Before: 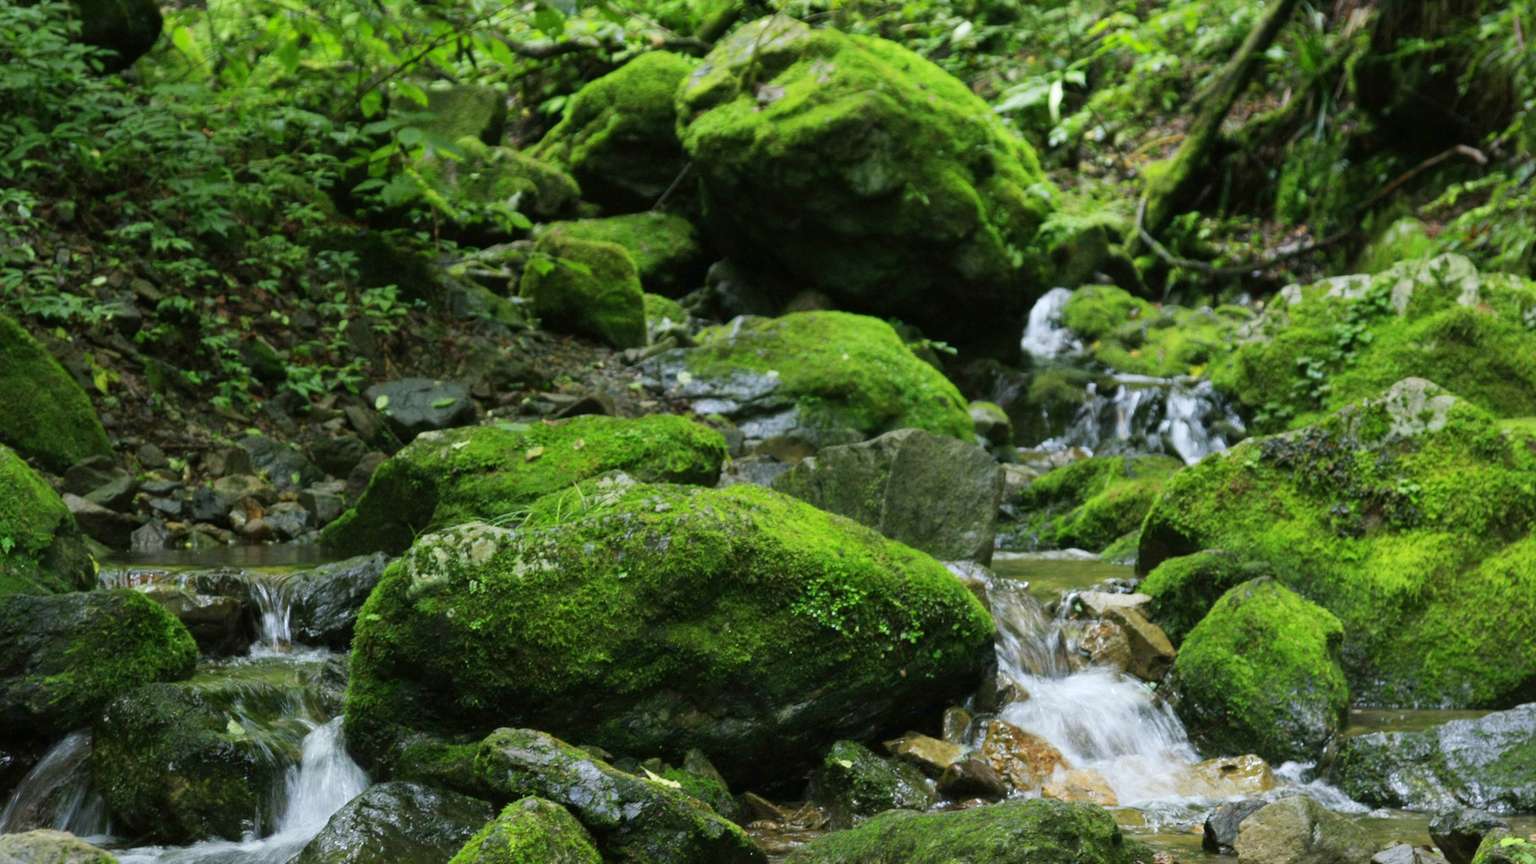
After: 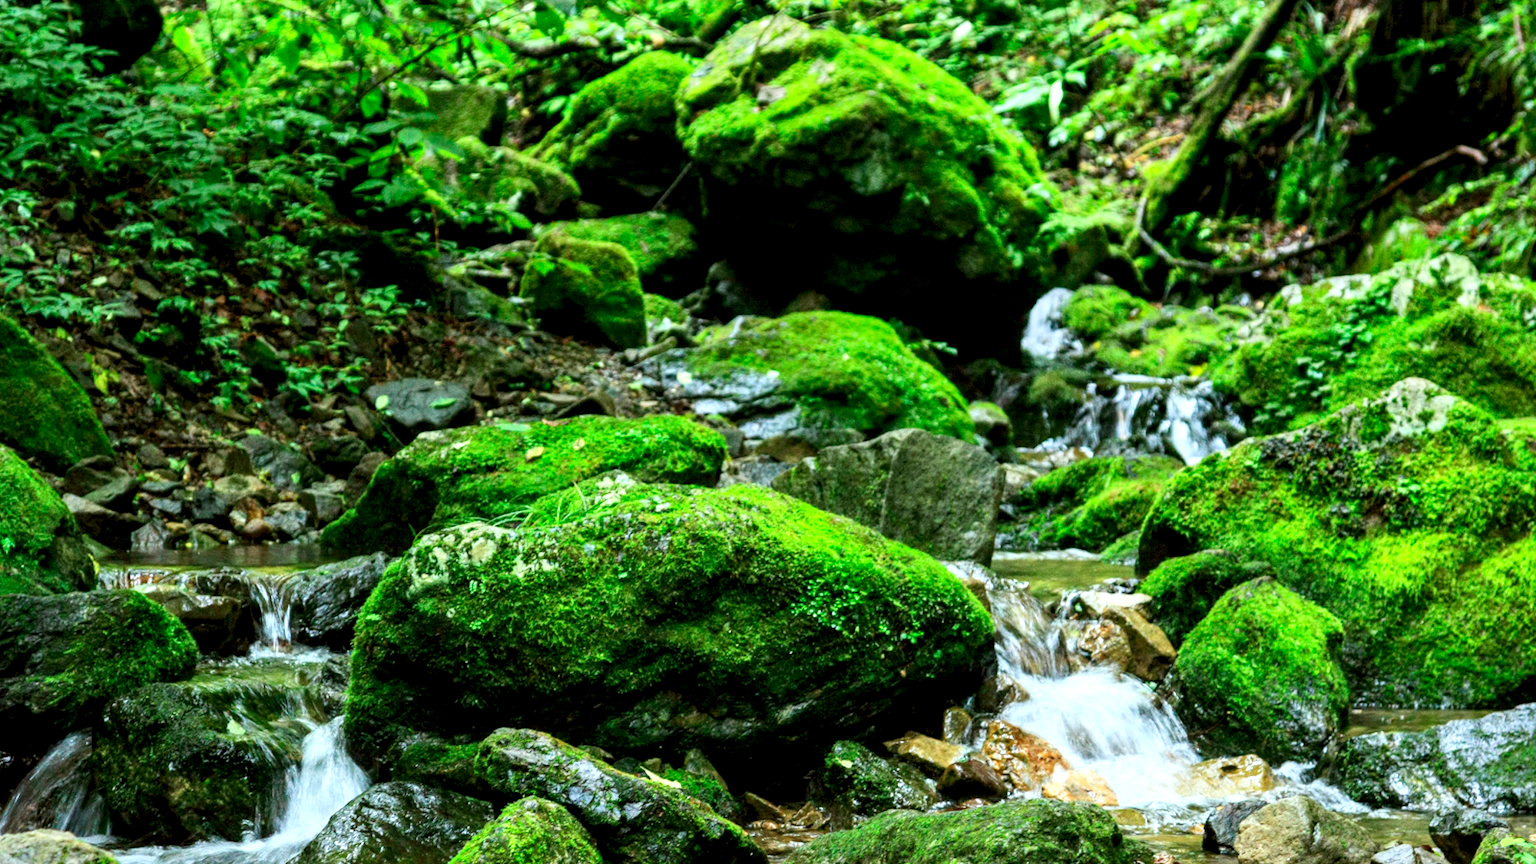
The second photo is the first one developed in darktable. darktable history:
local contrast: highlights 60%, shadows 59%, detail 160%
contrast brightness saturation: contrast 0.197, brightness 0.166, saturation 0.22
color correction: highlights a* -2.94, highlights b* -2.42, shadows a* 2.34, shadows b* 2.88
